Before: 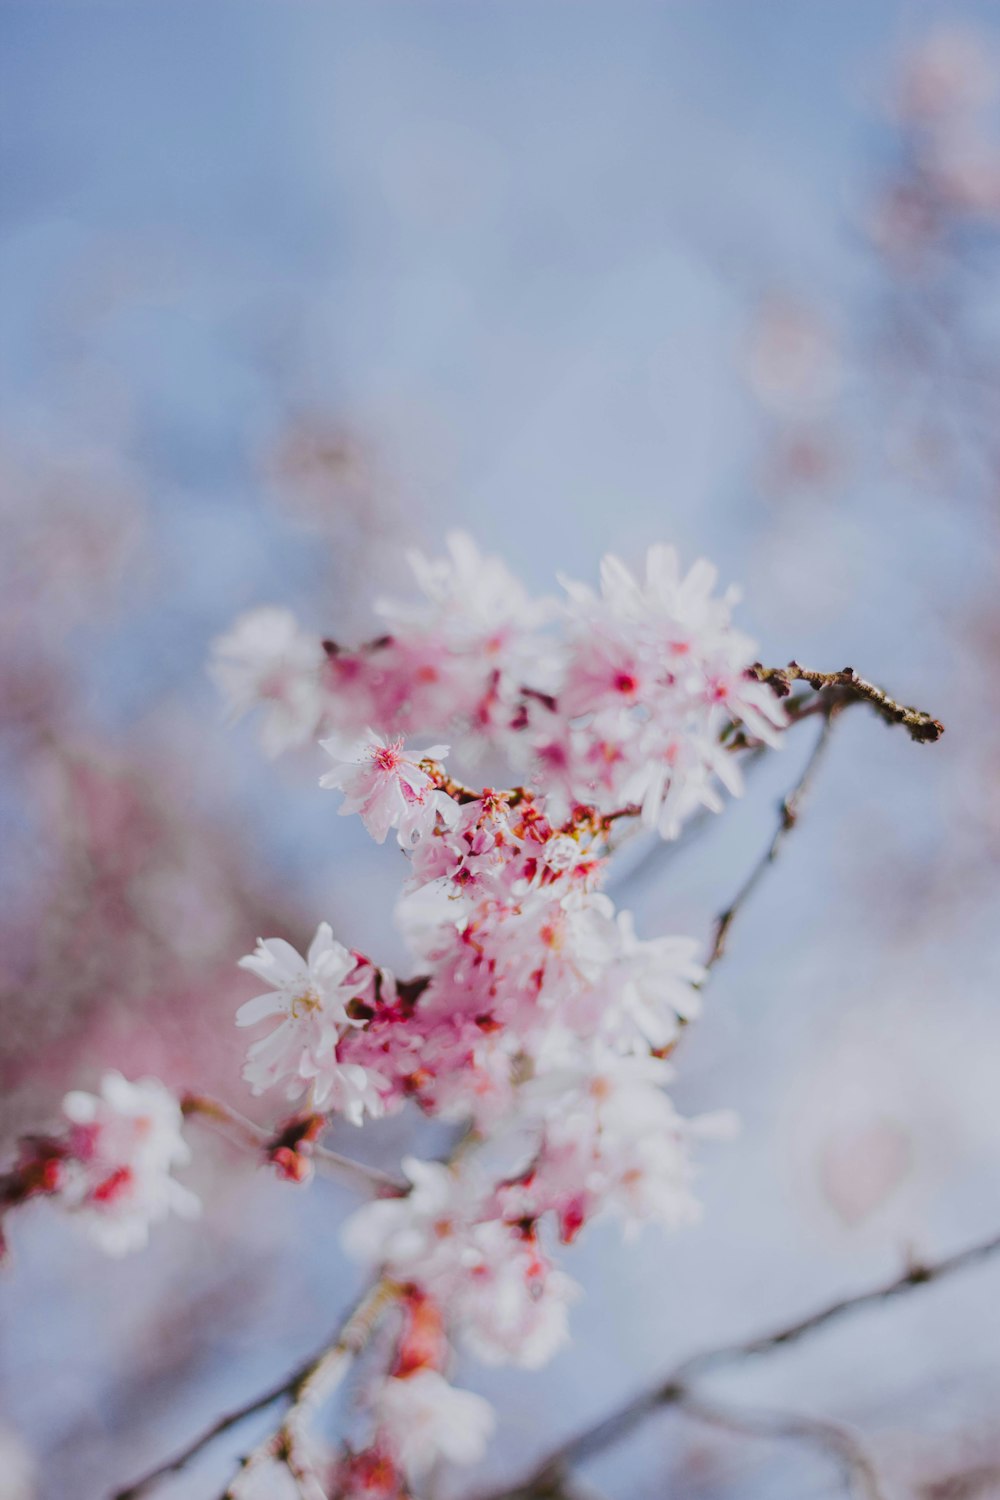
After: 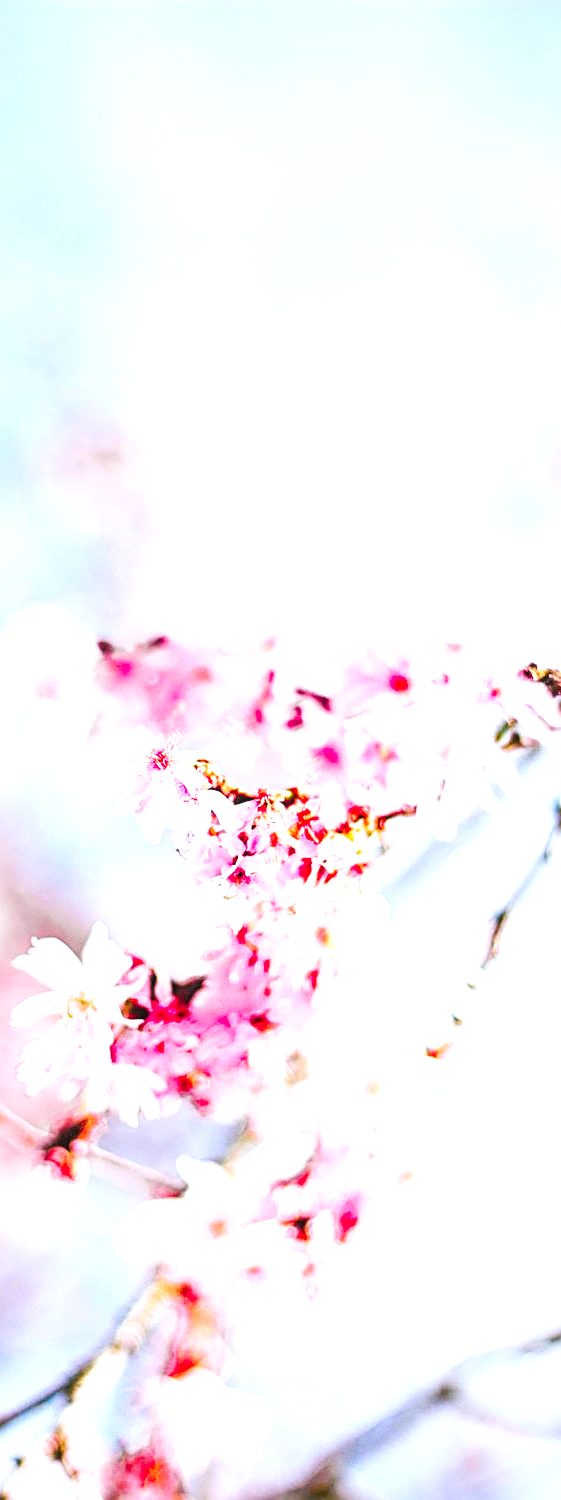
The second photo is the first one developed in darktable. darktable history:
crop and rotate: left 22.6%, right 21.206%
levels: levels [0.036, 0.364, 0.827]
local contrast: on, module defaults
tone curve: curves: ch0 [(0, 0.023) (0.104, 0.058) (0.21, 0.162) (0.469, 0.524) (0.579, 0.65) (0.725, 0.8) (0.858, 0.903) (1, 0.974)]; ch1 [(0, 0) (0.414, 0.395) (0.447, 0.447) (0.502, 0.501) (0.521, 0.512) (0.57, 0.563) (0.618, 0.61) (0.654, 0.642) (1, 1)]; ch2 [(0, 0) (0.356, 0.408) (0.437, 0.453) (0.492, 0.485) (0.524, 0.508) (0.566, 0.567) (0.595, 0.604) (1, 1)], preserve colors none
sharpen: radius 2.531, amount 0.624
exposure: exposure 0.519 EV, compensate highlight preservation false
